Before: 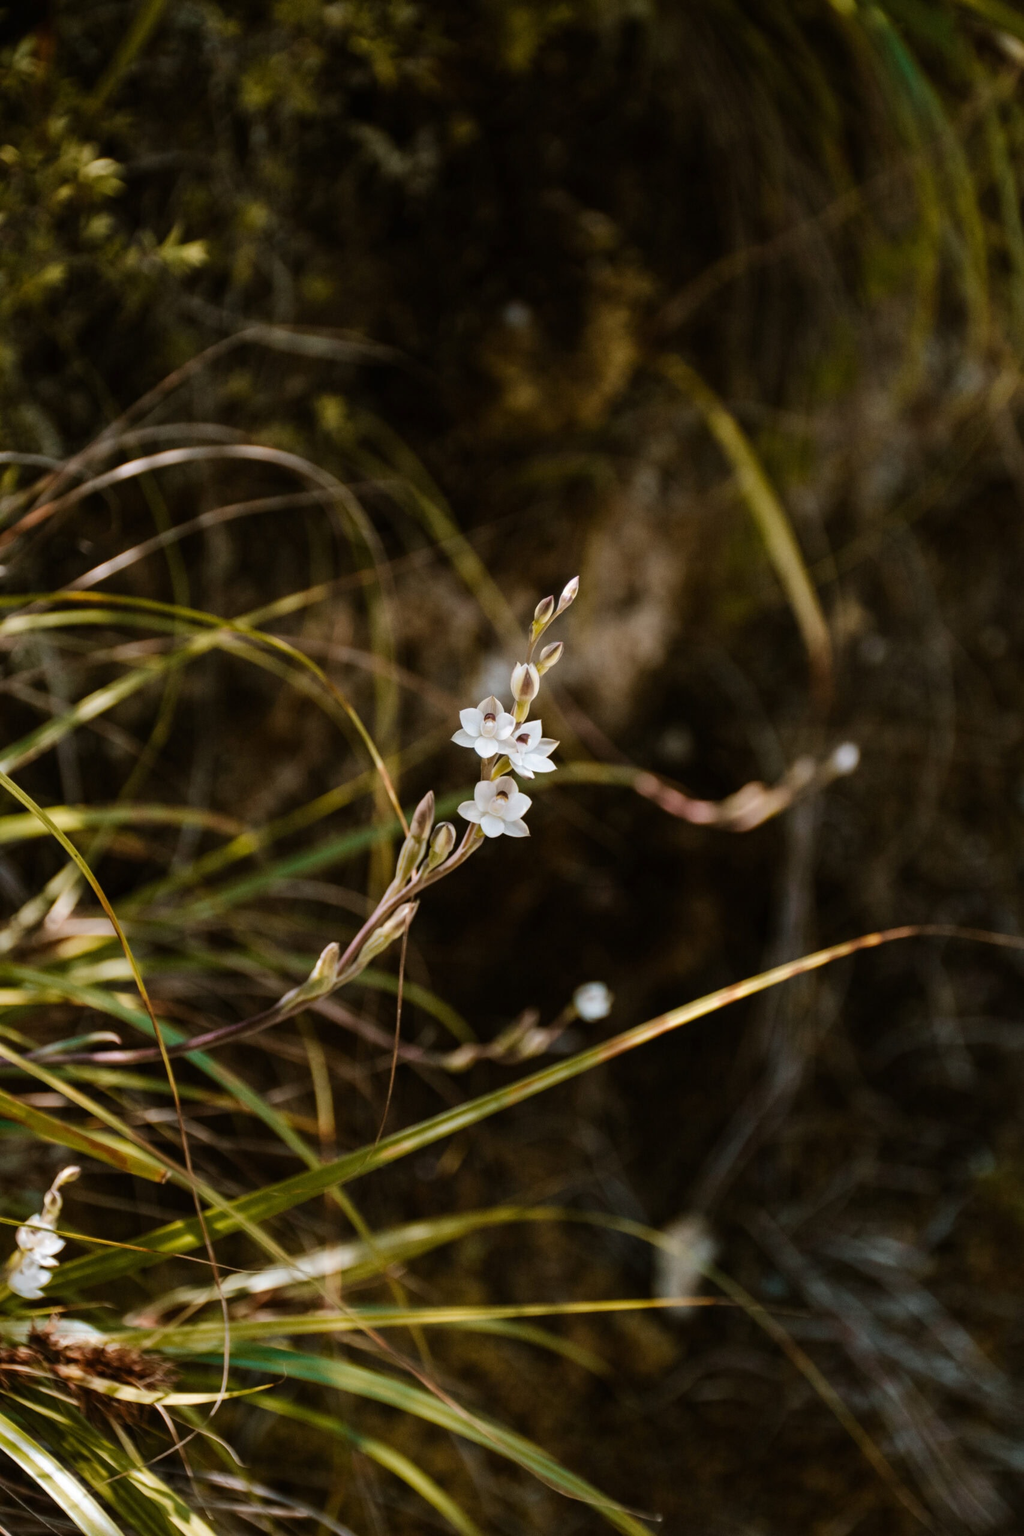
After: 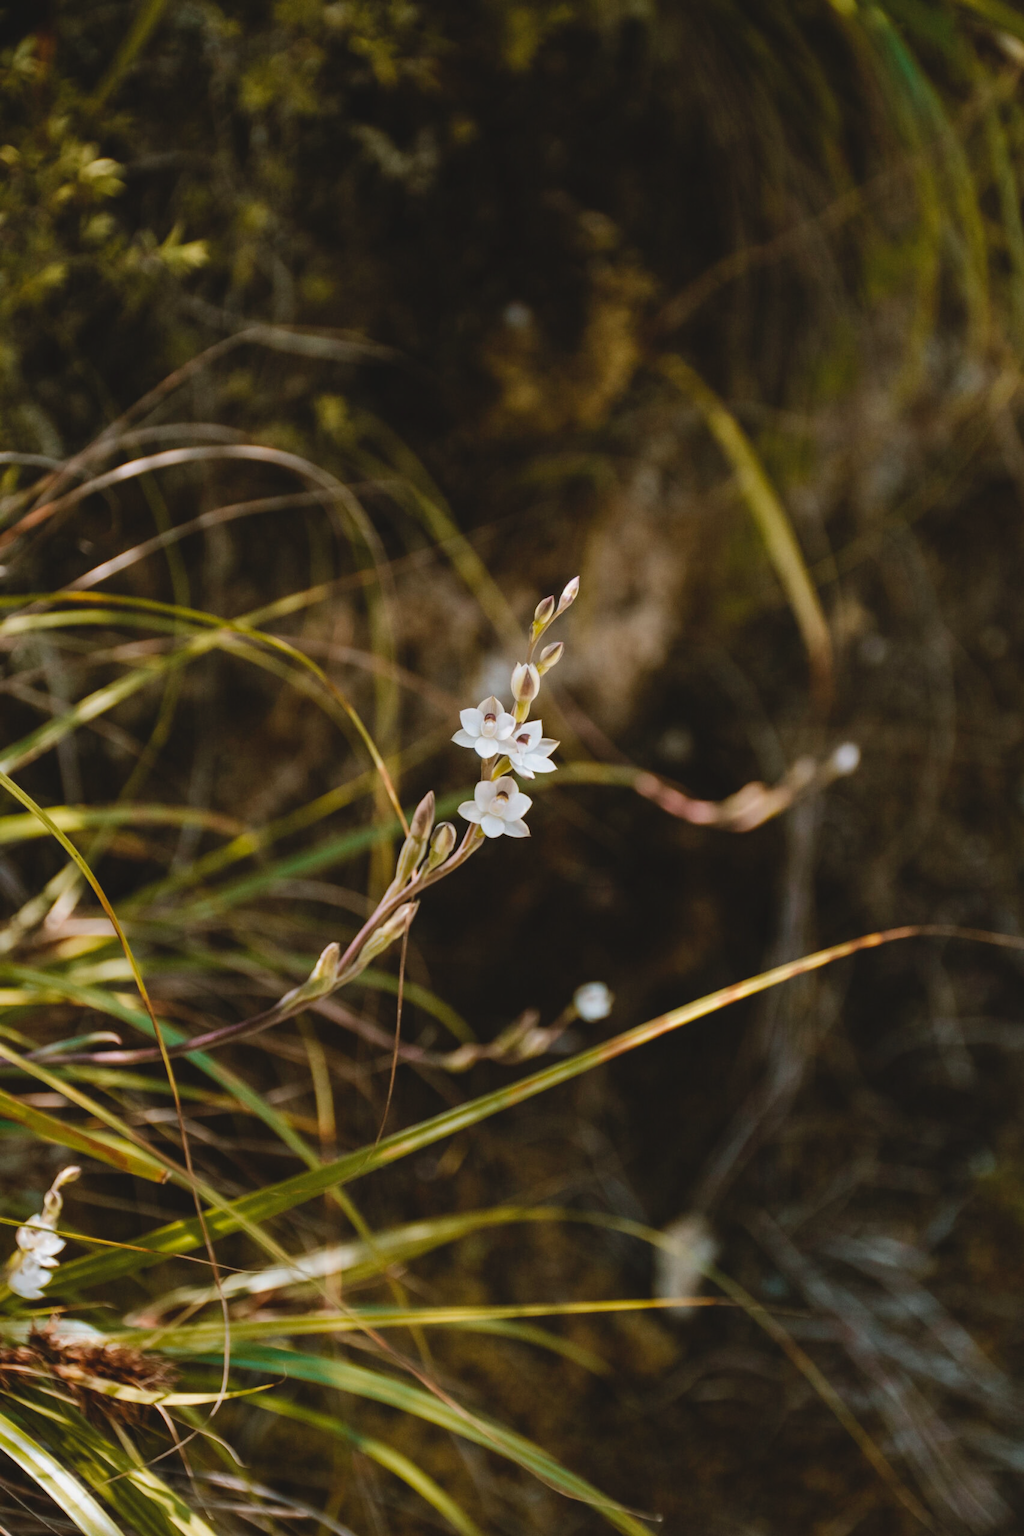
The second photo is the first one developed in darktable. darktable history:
contrast brightness saturation: contrast -0.094, brightness 0.054, saturation 0.08
